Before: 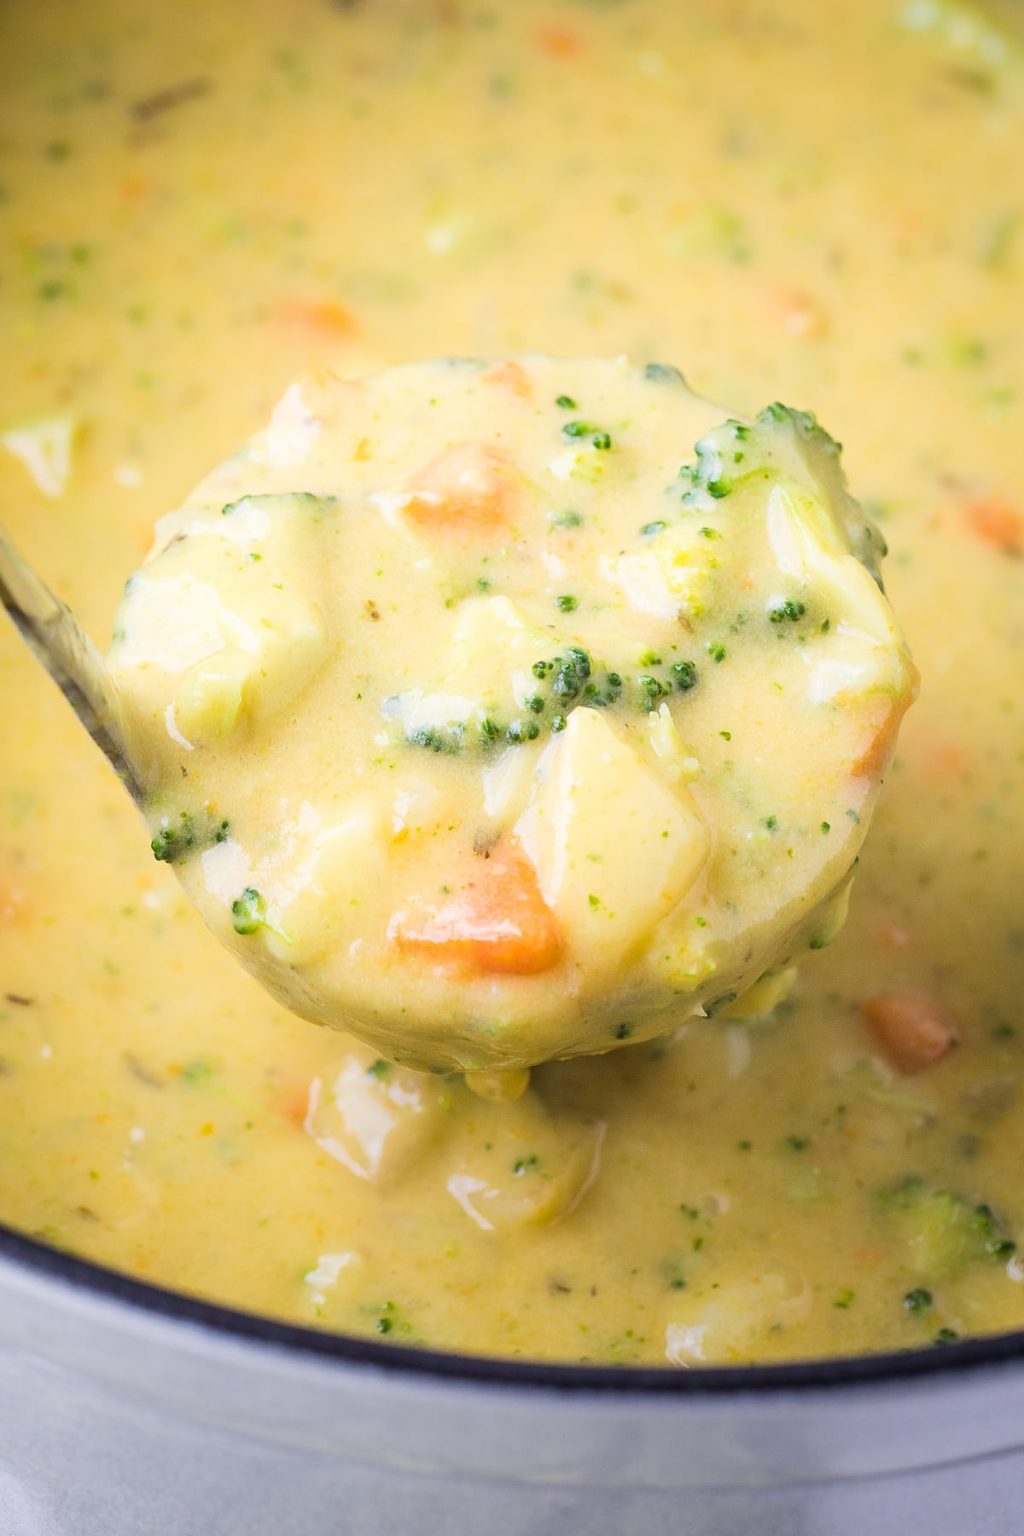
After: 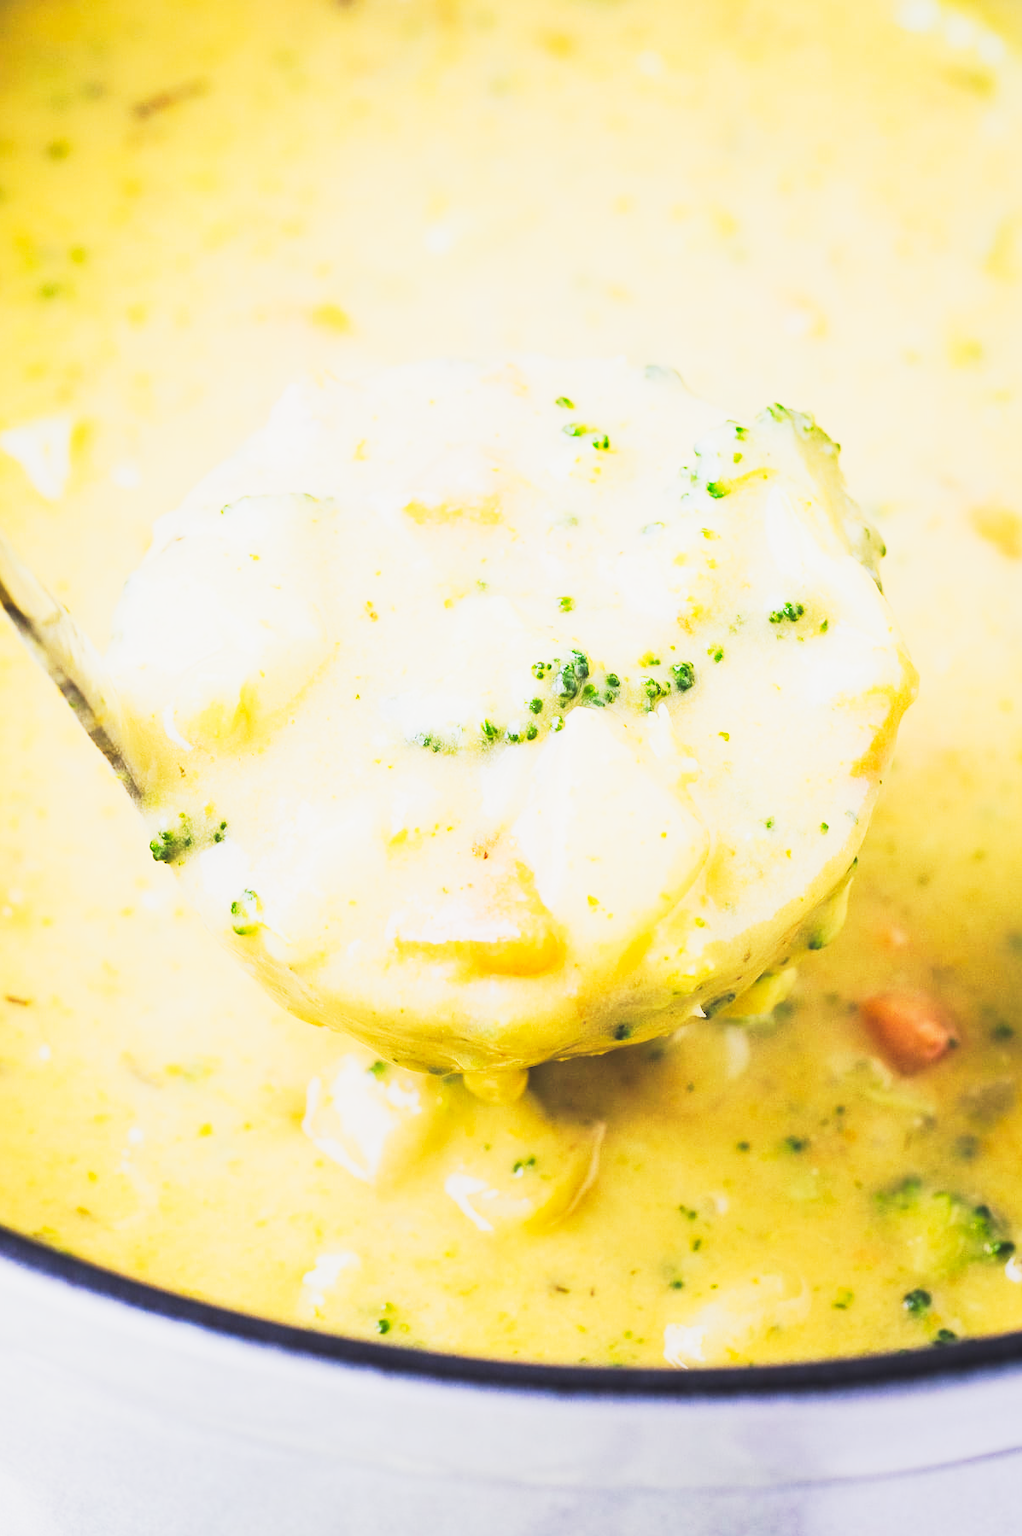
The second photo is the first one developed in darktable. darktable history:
tone curve: curves: ch0 [(0, 0.098) (0.262, 0.324) (0.421, 0.59) (0.54, 0.803) (0.725, 0.922) (0.99, 0.974)], preserve colors none
crop and rotate: left 0.174%, bottom 0.013%
